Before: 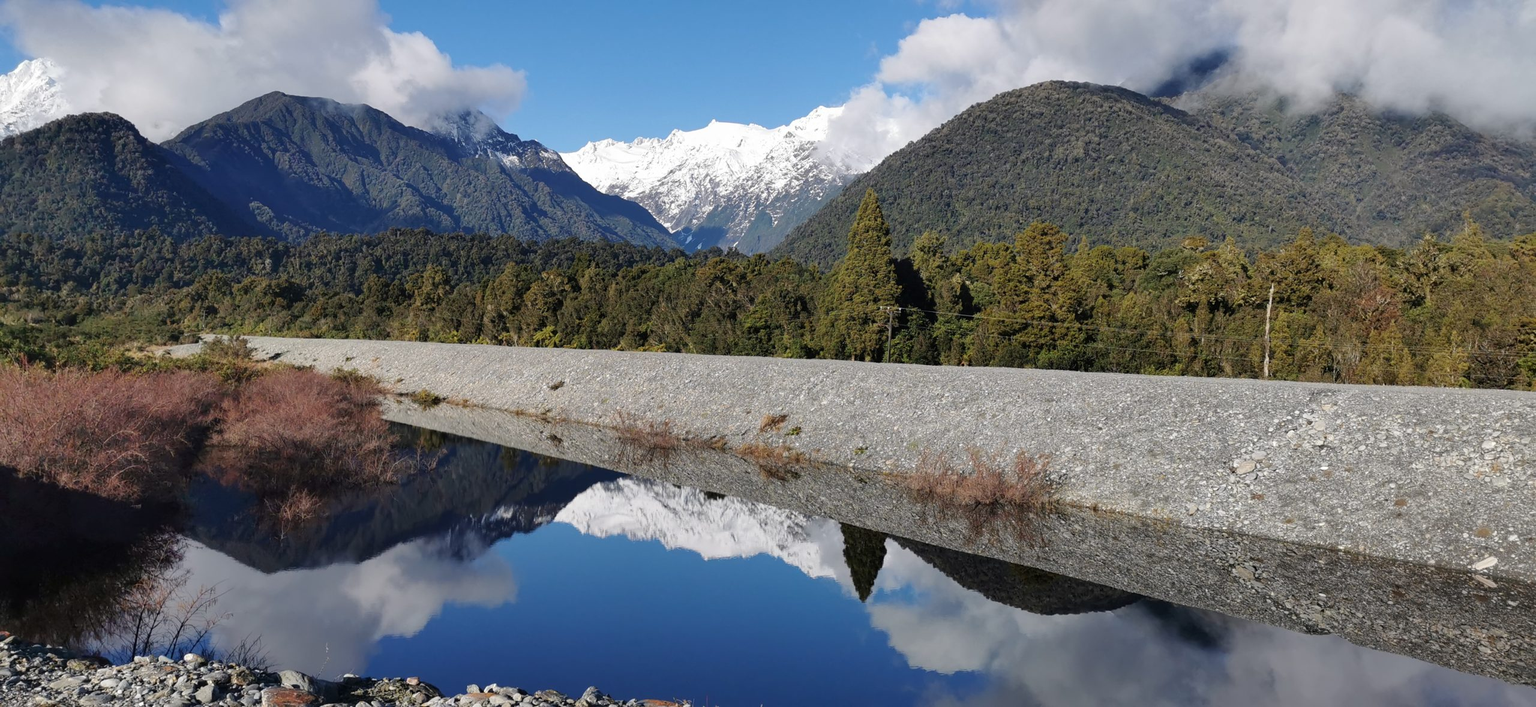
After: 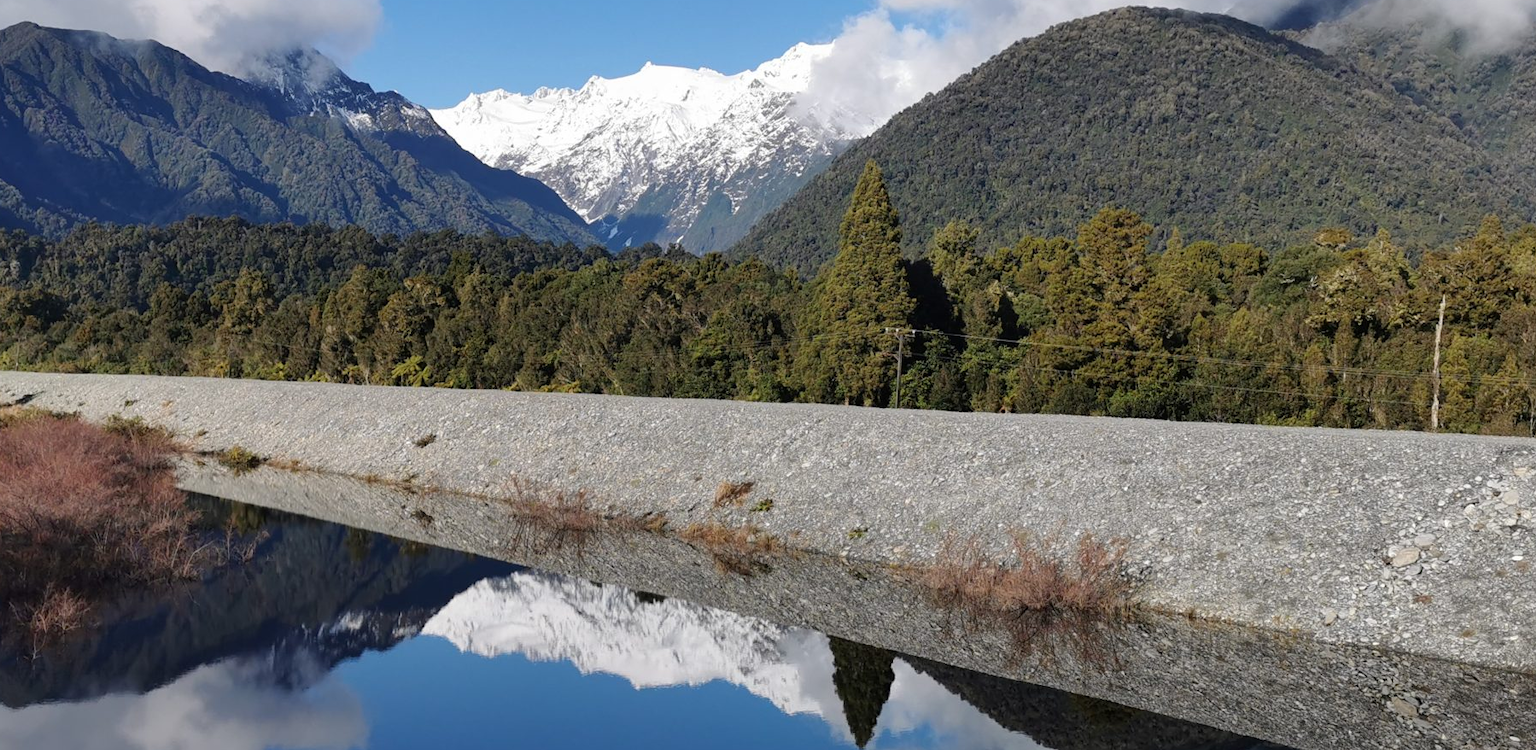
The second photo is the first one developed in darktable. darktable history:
shadows and highlights: radius 330.84, shadows 53.45, highlights -99.22, compress 94.4%, soften with gaussian
crop and rotate: left 16.824%, top 10.835%, right 12.865%, bottom 14.546%
